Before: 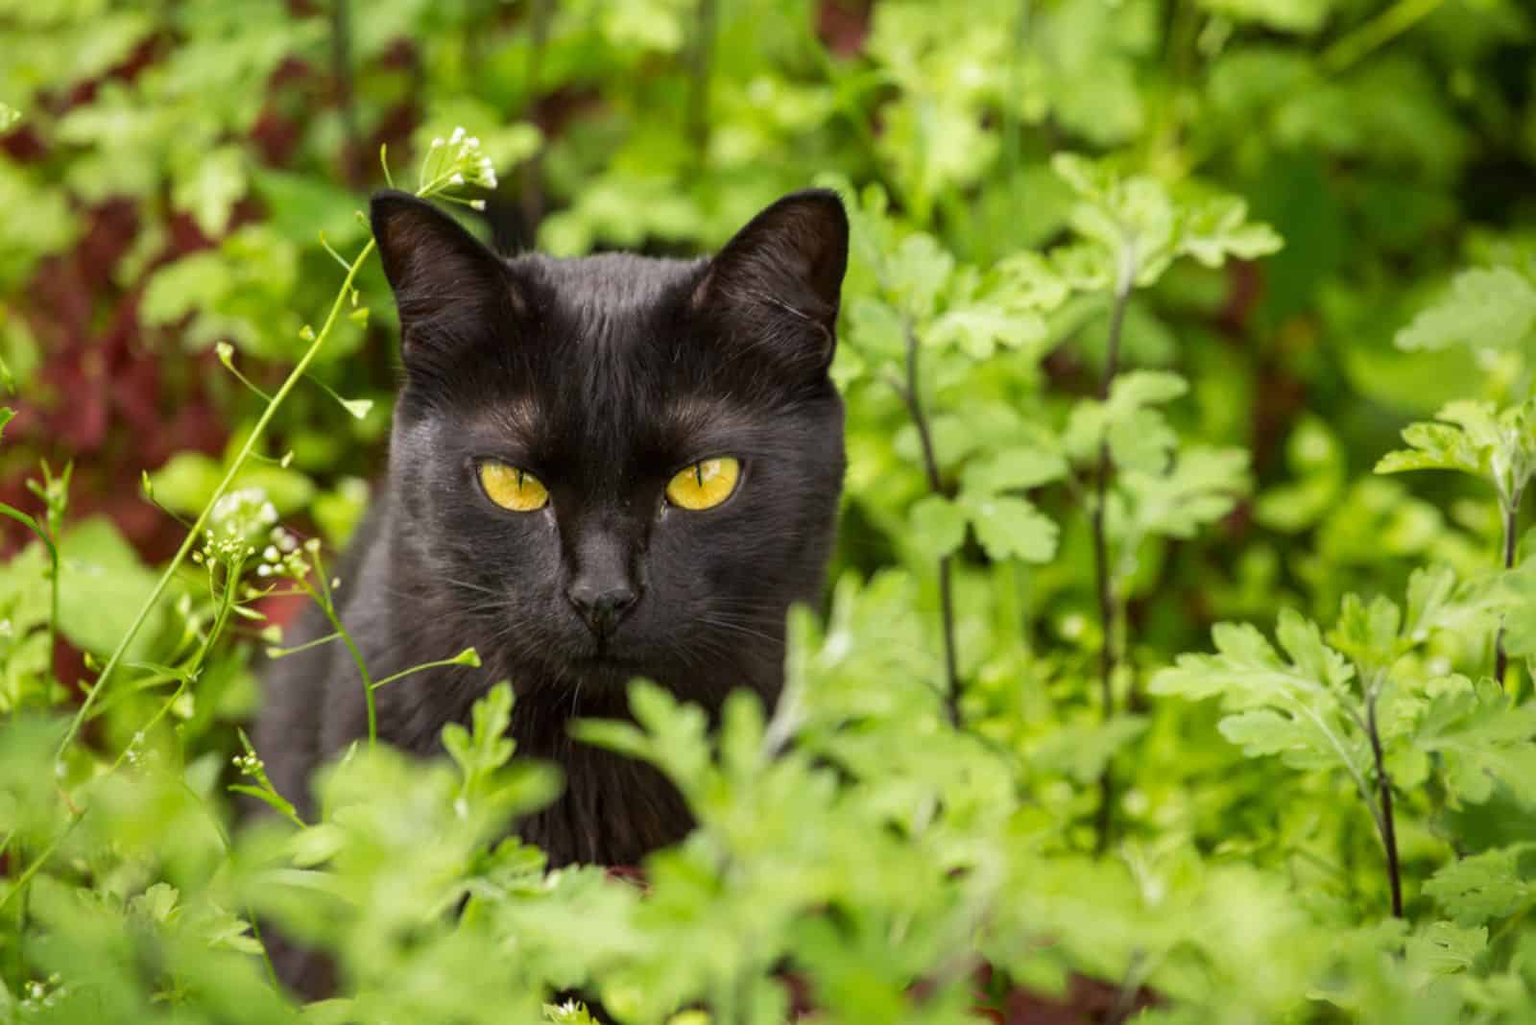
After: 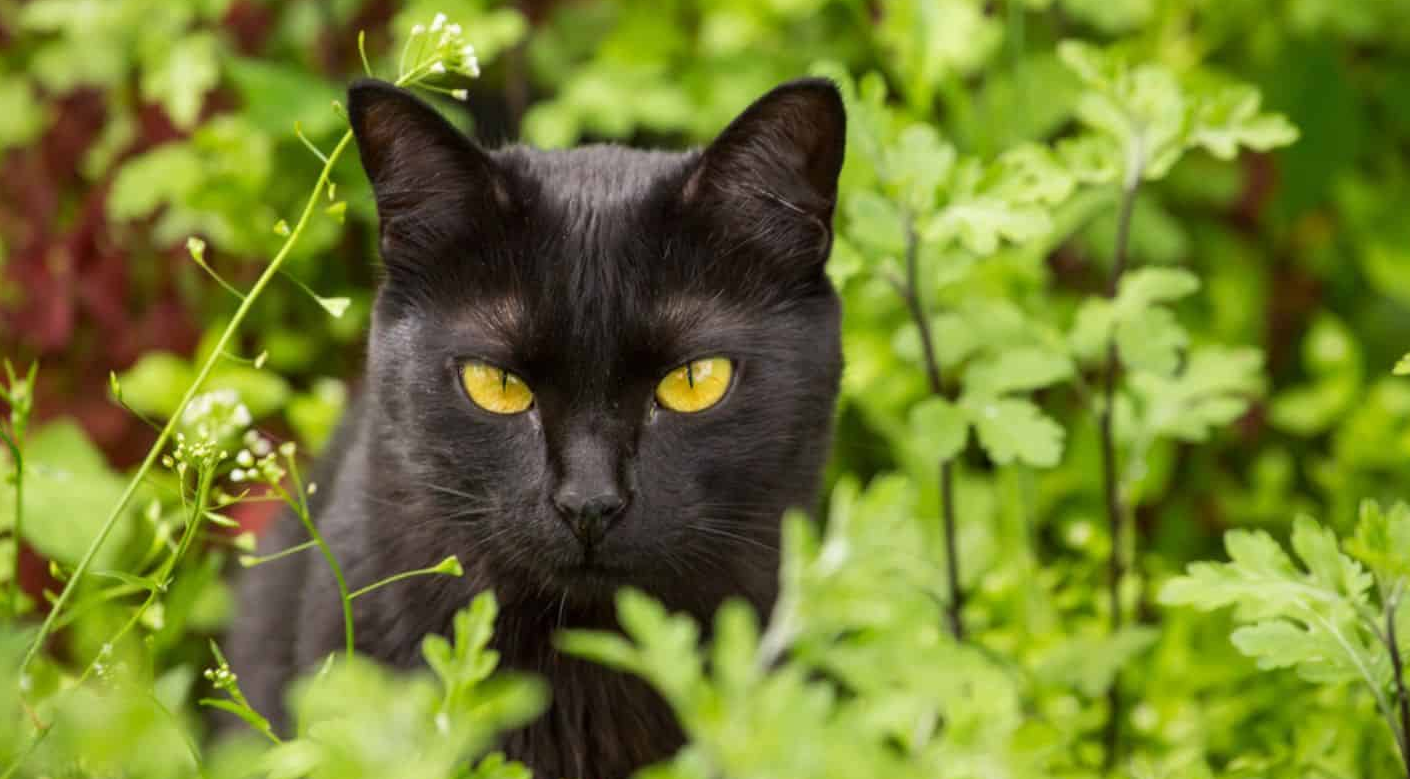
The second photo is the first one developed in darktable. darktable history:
crop and rotate: left 2.388%, top 11.191%, right 9.485%, bottom 15.814%
